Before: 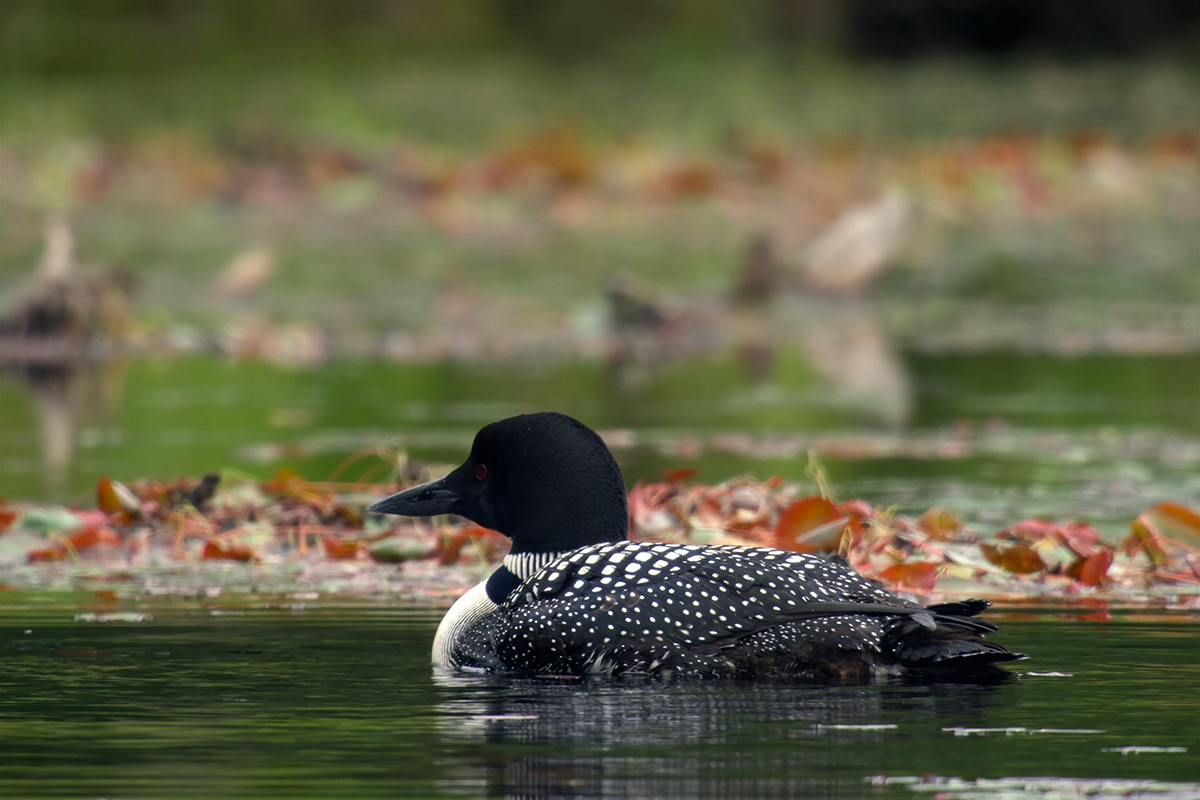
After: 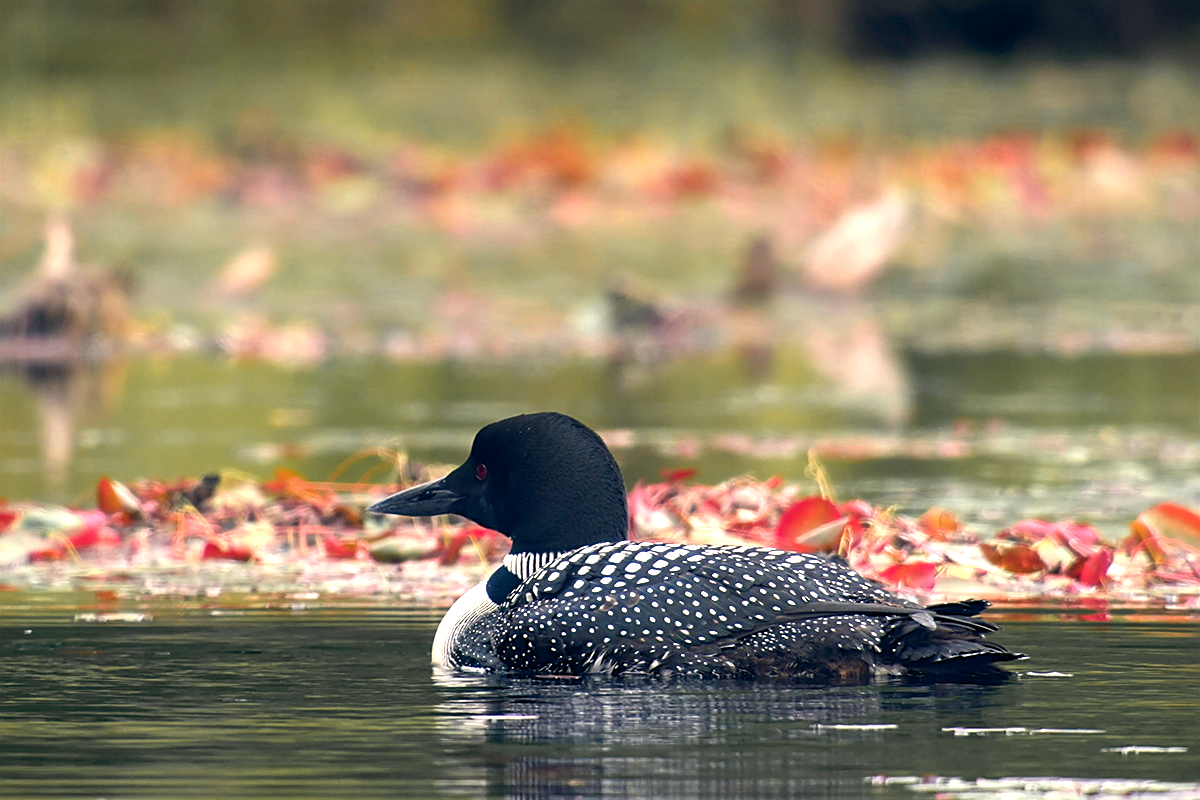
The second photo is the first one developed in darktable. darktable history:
color balance rgb: shadows lift › hue 87.51°, highlights gain › chroma 1.62%, highlights gain › hue 55.1°, global offset › chroma 0.1%, global offset › hue 253.66°, linear chroma grading › global chroma 0.5%
color zones: curves: ch1 [(0.263, 0.53) (0.376, 0.287) (0.487, 0.512) (0.748, 0.547) (1, 0.513)]; ch2 [(0.262, 0.45) (0.751, 0.477)], mix 31.98%
sharpen: on, module defaults
exposure: black level correction 0, exposure 1 EV, compensate exposure bias true, compensate highlight preservation false
